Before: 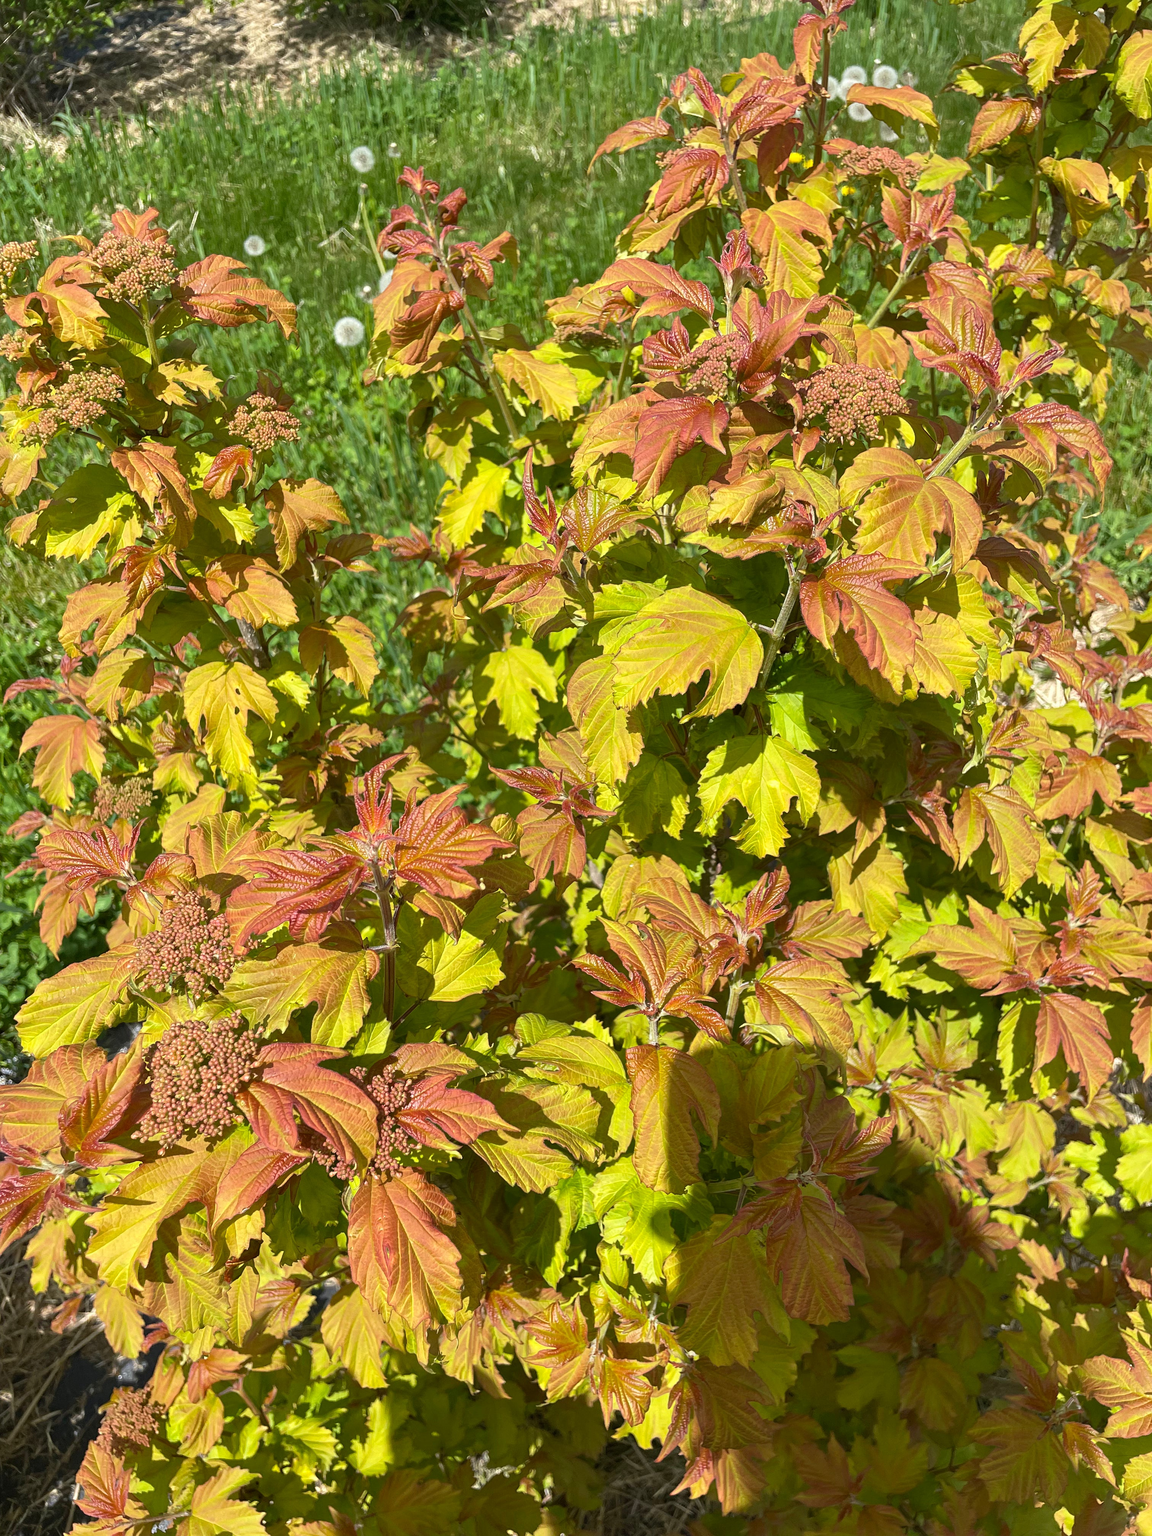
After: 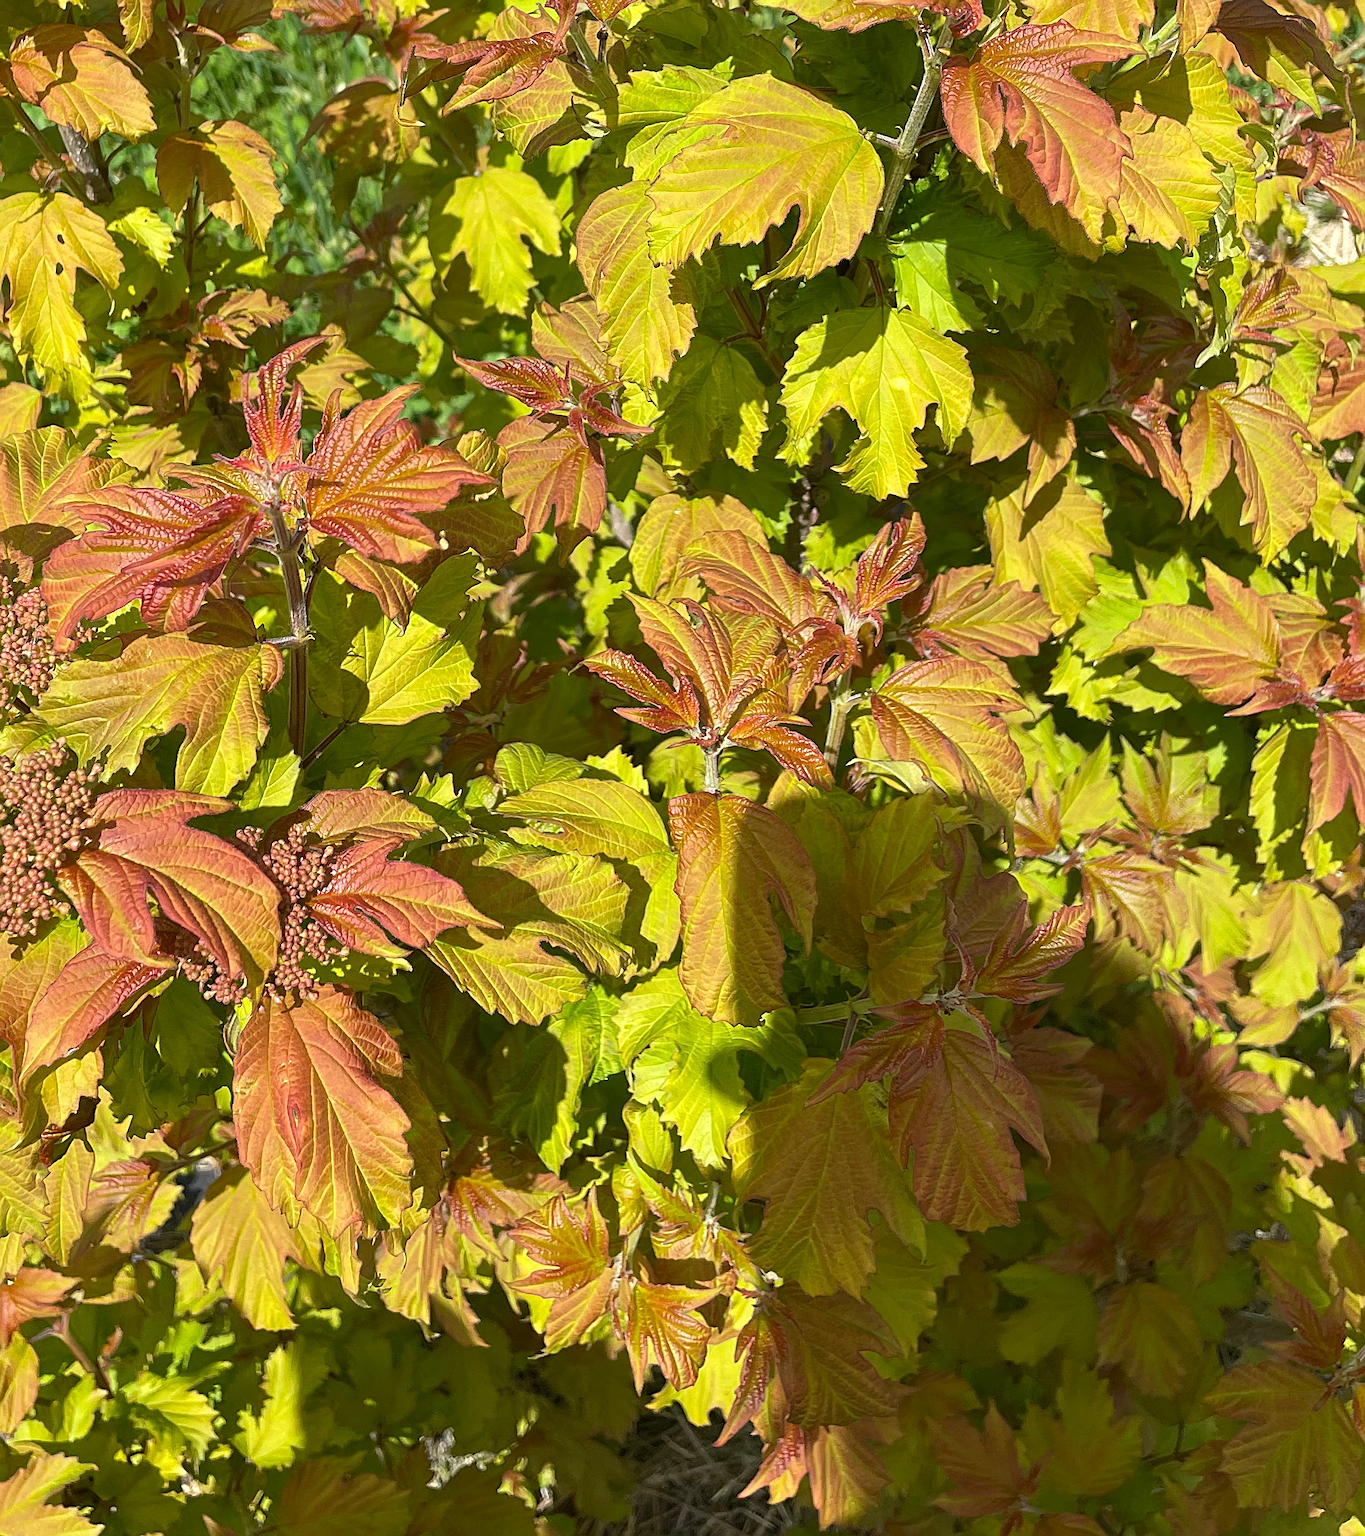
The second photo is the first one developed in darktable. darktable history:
sharpen: on, module defaults
crop and rotate: left 17.299%, top 35.115%, right 7.015%, bottom 1.024%
levels: mode automatic
